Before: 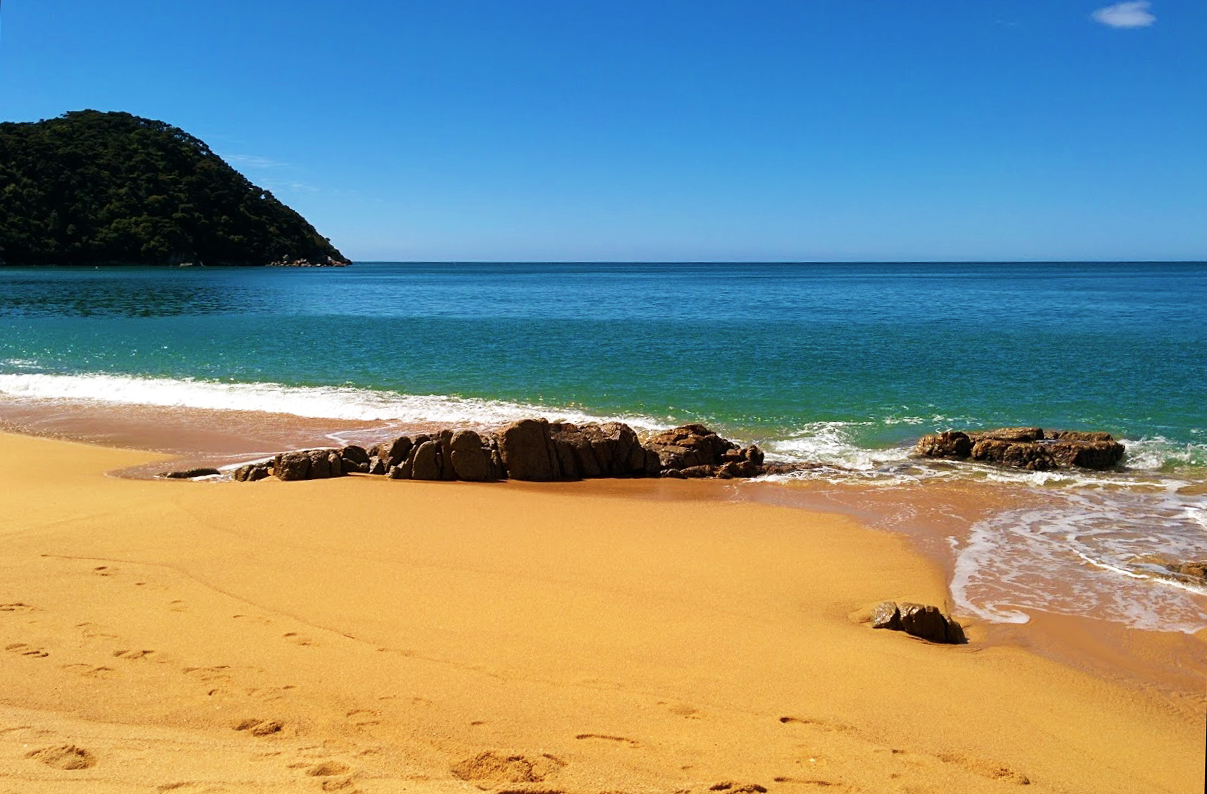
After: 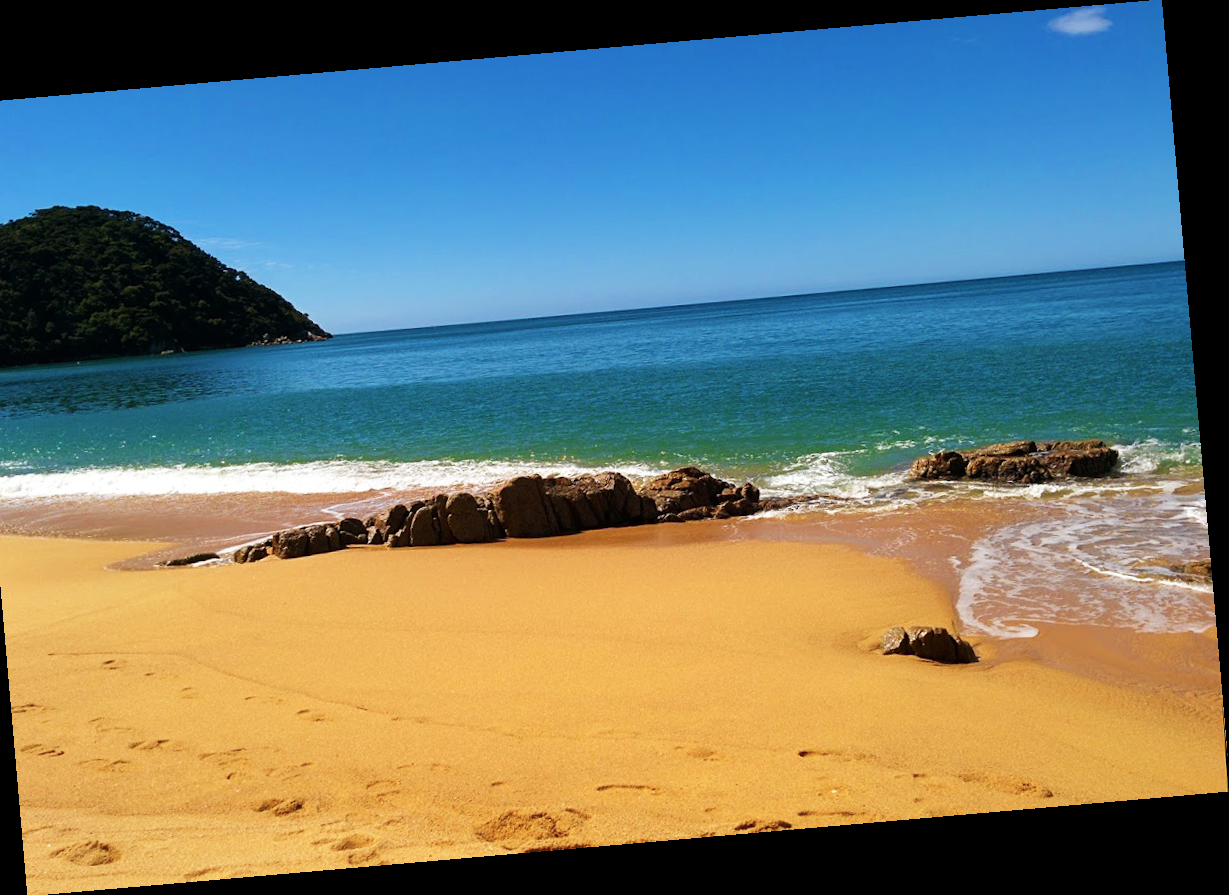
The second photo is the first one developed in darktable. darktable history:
rotate and perspective: rotation -4.98°, automatic cropping off
crop and rotate: left 3.238%
